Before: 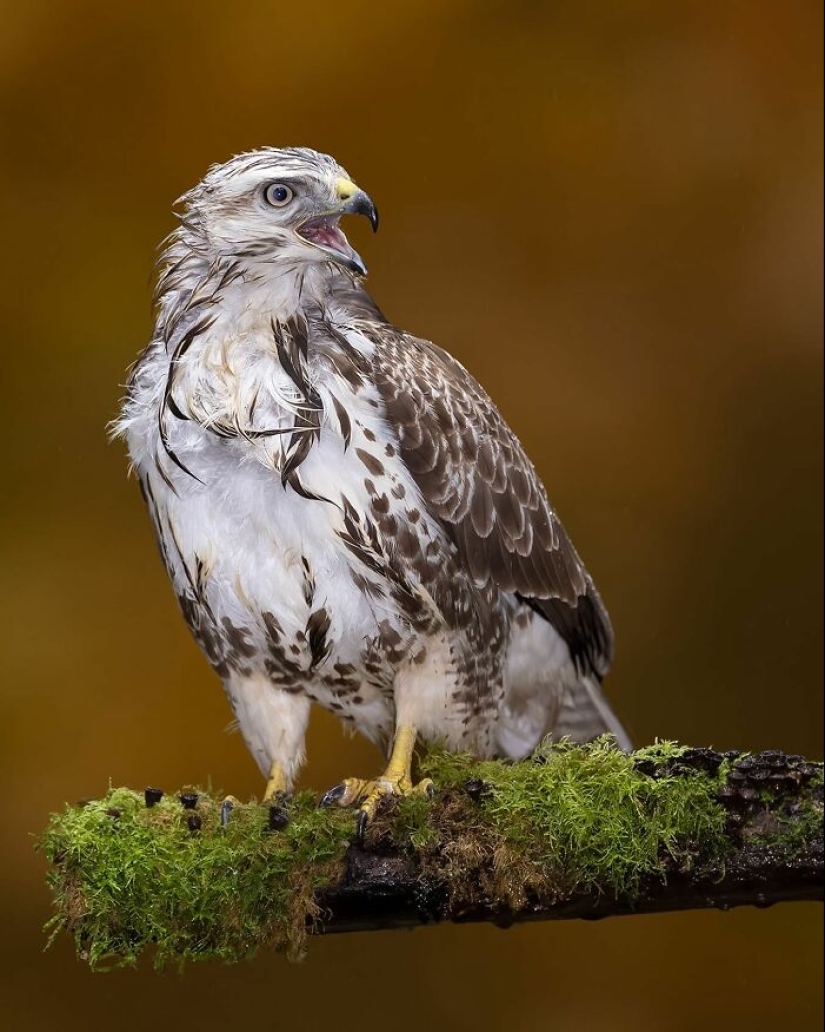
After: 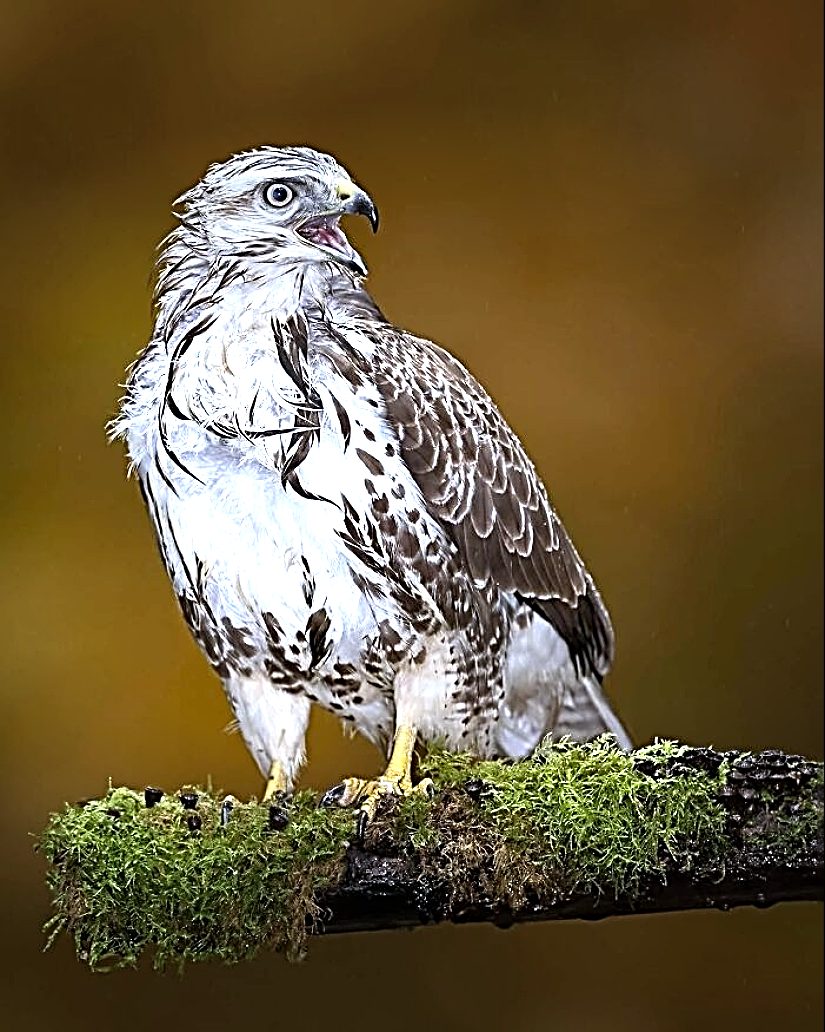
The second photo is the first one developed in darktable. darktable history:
exposure: black level correction 0, exposure 1 EV, compensate exposure bias true, compensate highlight preservation false
white balance: red 0.924, blue 1.095
sharpen: radius 3.158, amount 1.731
vignetting: fall-off start 70.97%, brightness -0.584, saturation -0.118, width/height ratio 1.333
